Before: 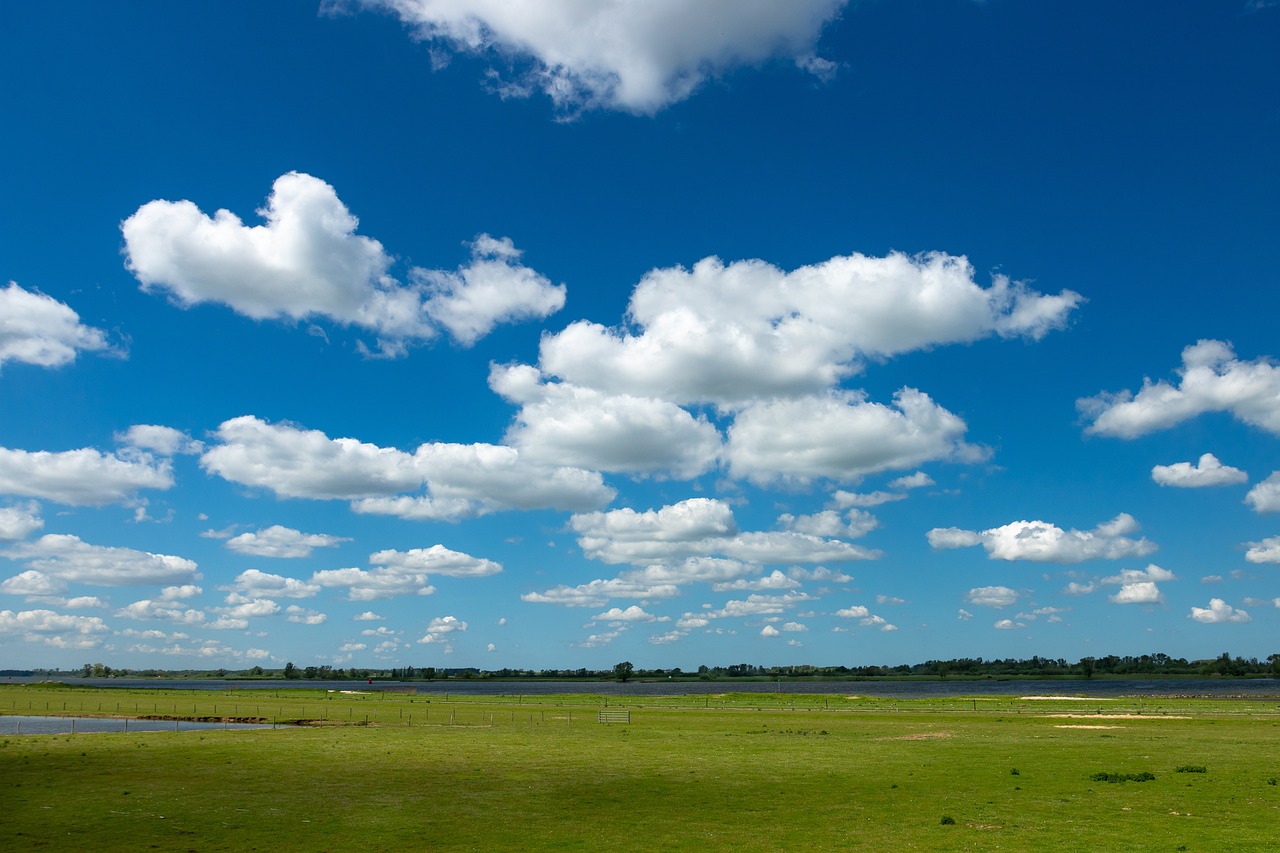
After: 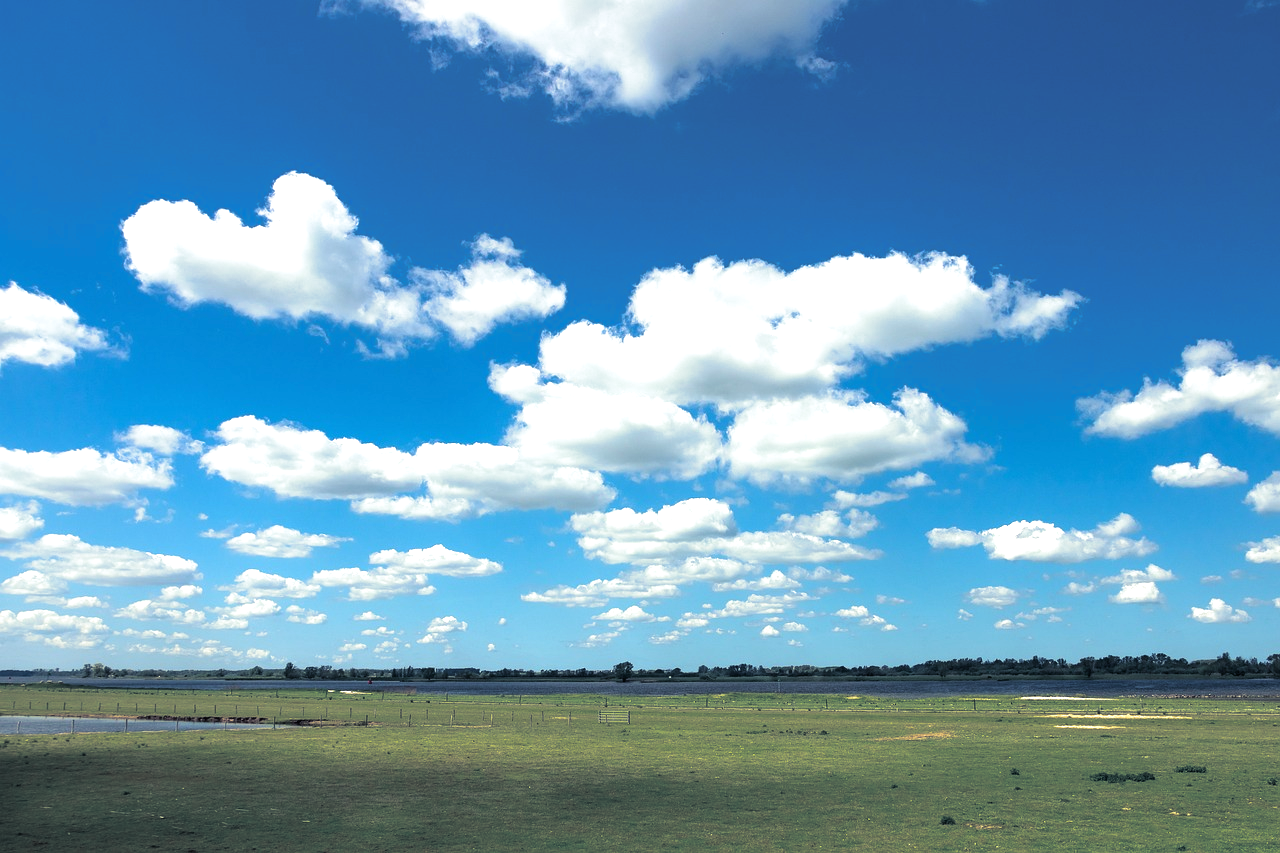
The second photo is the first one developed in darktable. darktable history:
exposure: black level correction 0, exposure 0.7 EV, compensate exposure bias true, compensate highlight preservation false
split-toning: shadows › hue 230.4°
